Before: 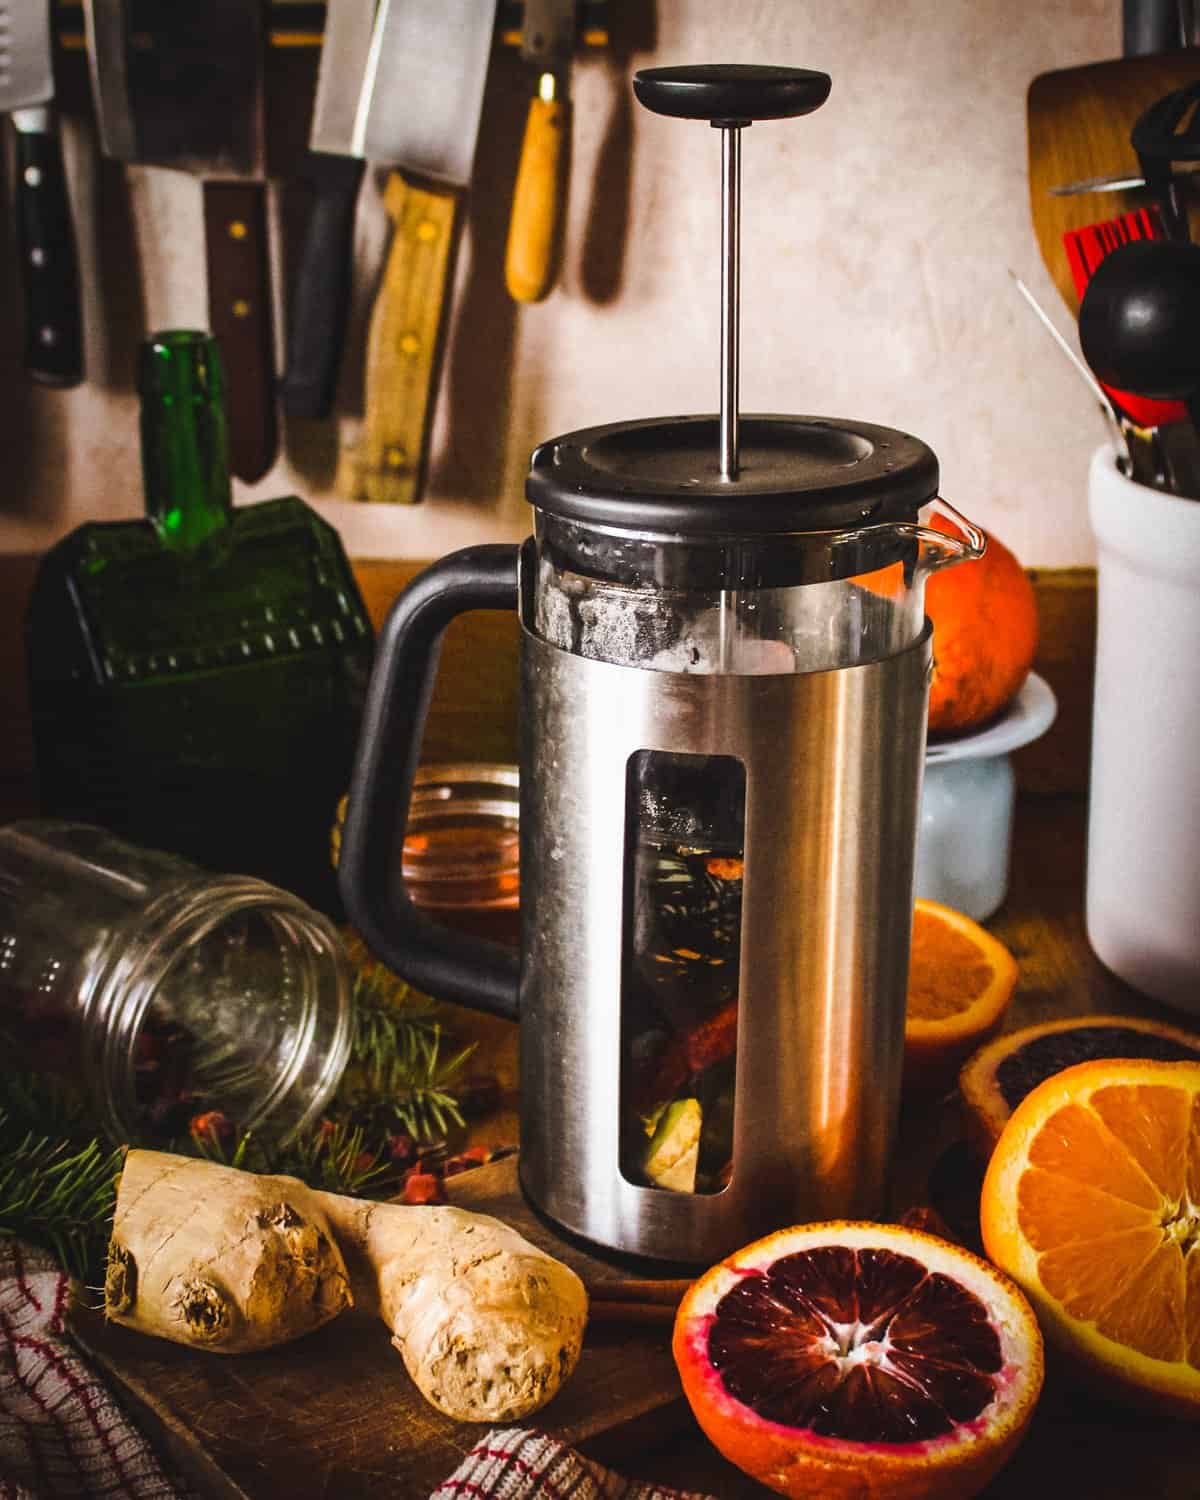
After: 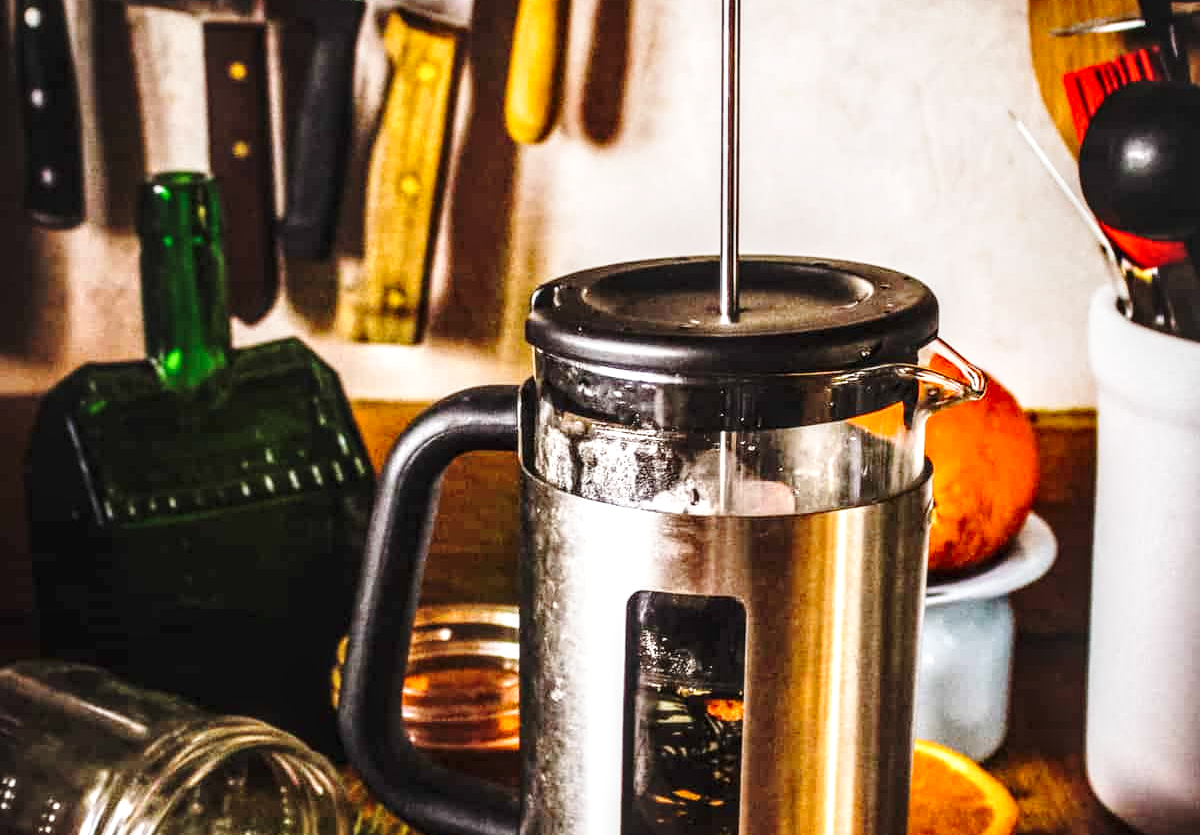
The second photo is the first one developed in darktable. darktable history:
local contrast: detail 150%
base curve: curves: ch0 [(0, 0) (0.028, 0.03) (0.121, 0.232) (0.46, 0.748) (0.859, 0.968) (1, 1)], preserve colors none
crop and rotate: top 10.612%, bottom 33.7%
